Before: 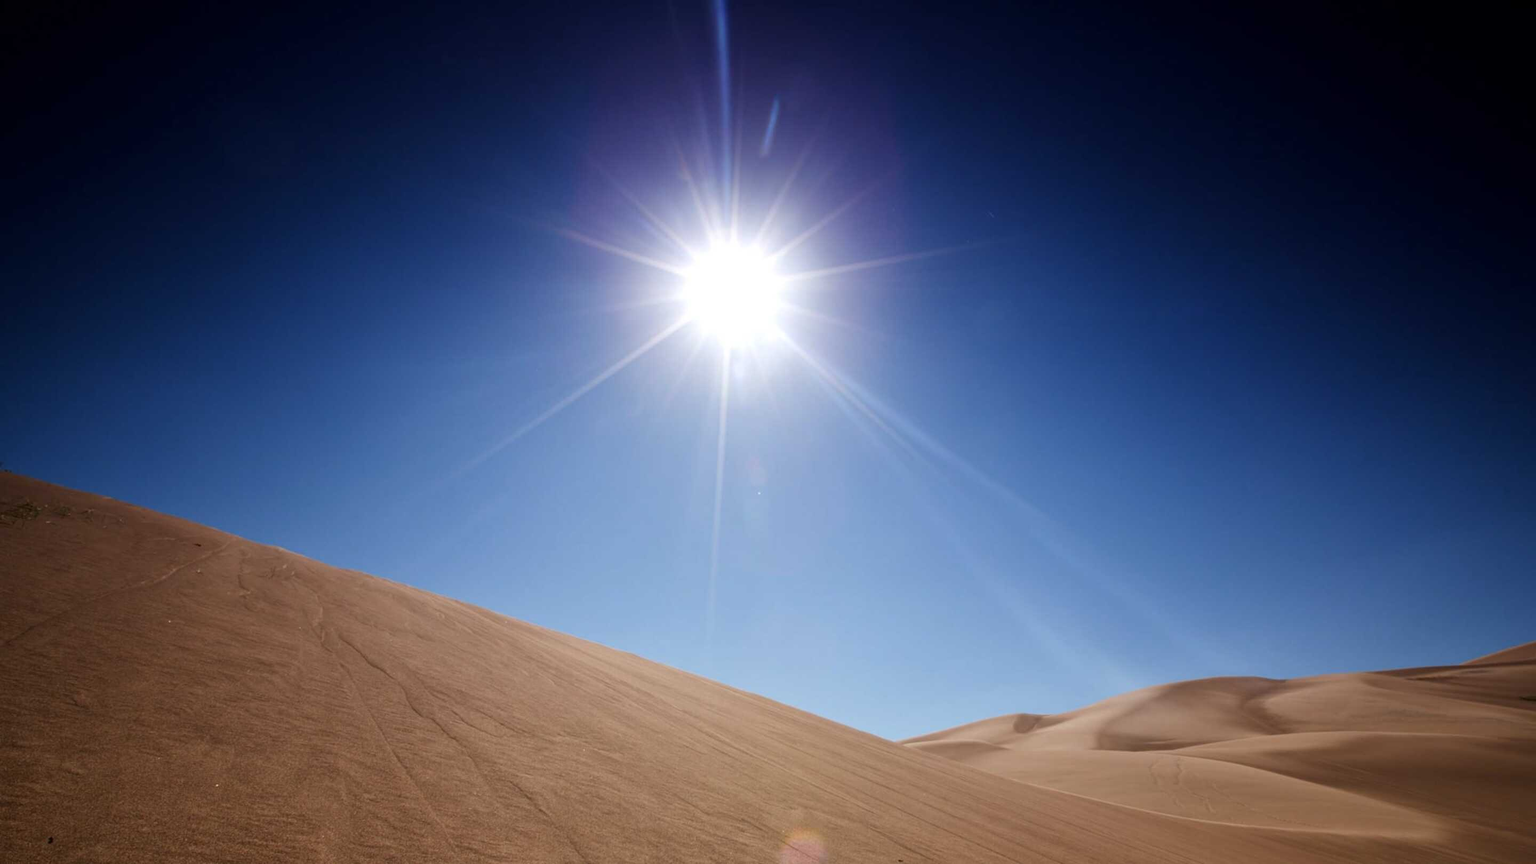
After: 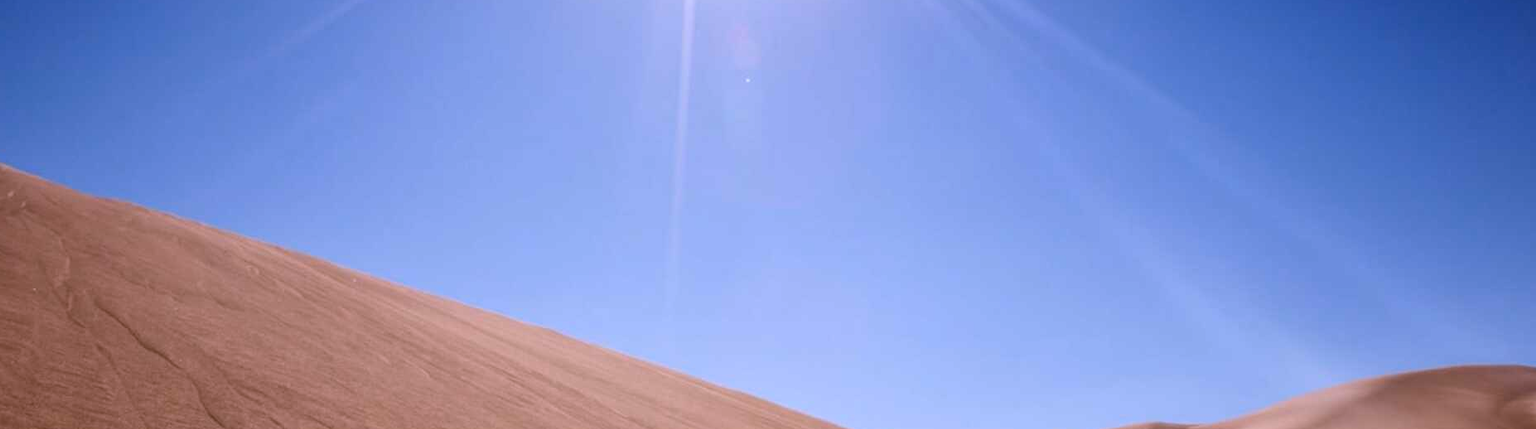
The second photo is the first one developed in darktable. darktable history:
crop: left 18.091%, top 51.13%, right 17.525%, bottom 16.85%
contrast brightness saturation: contrast 0.04, saturation 0.07
white balance: red 1.066, blue 1.119
